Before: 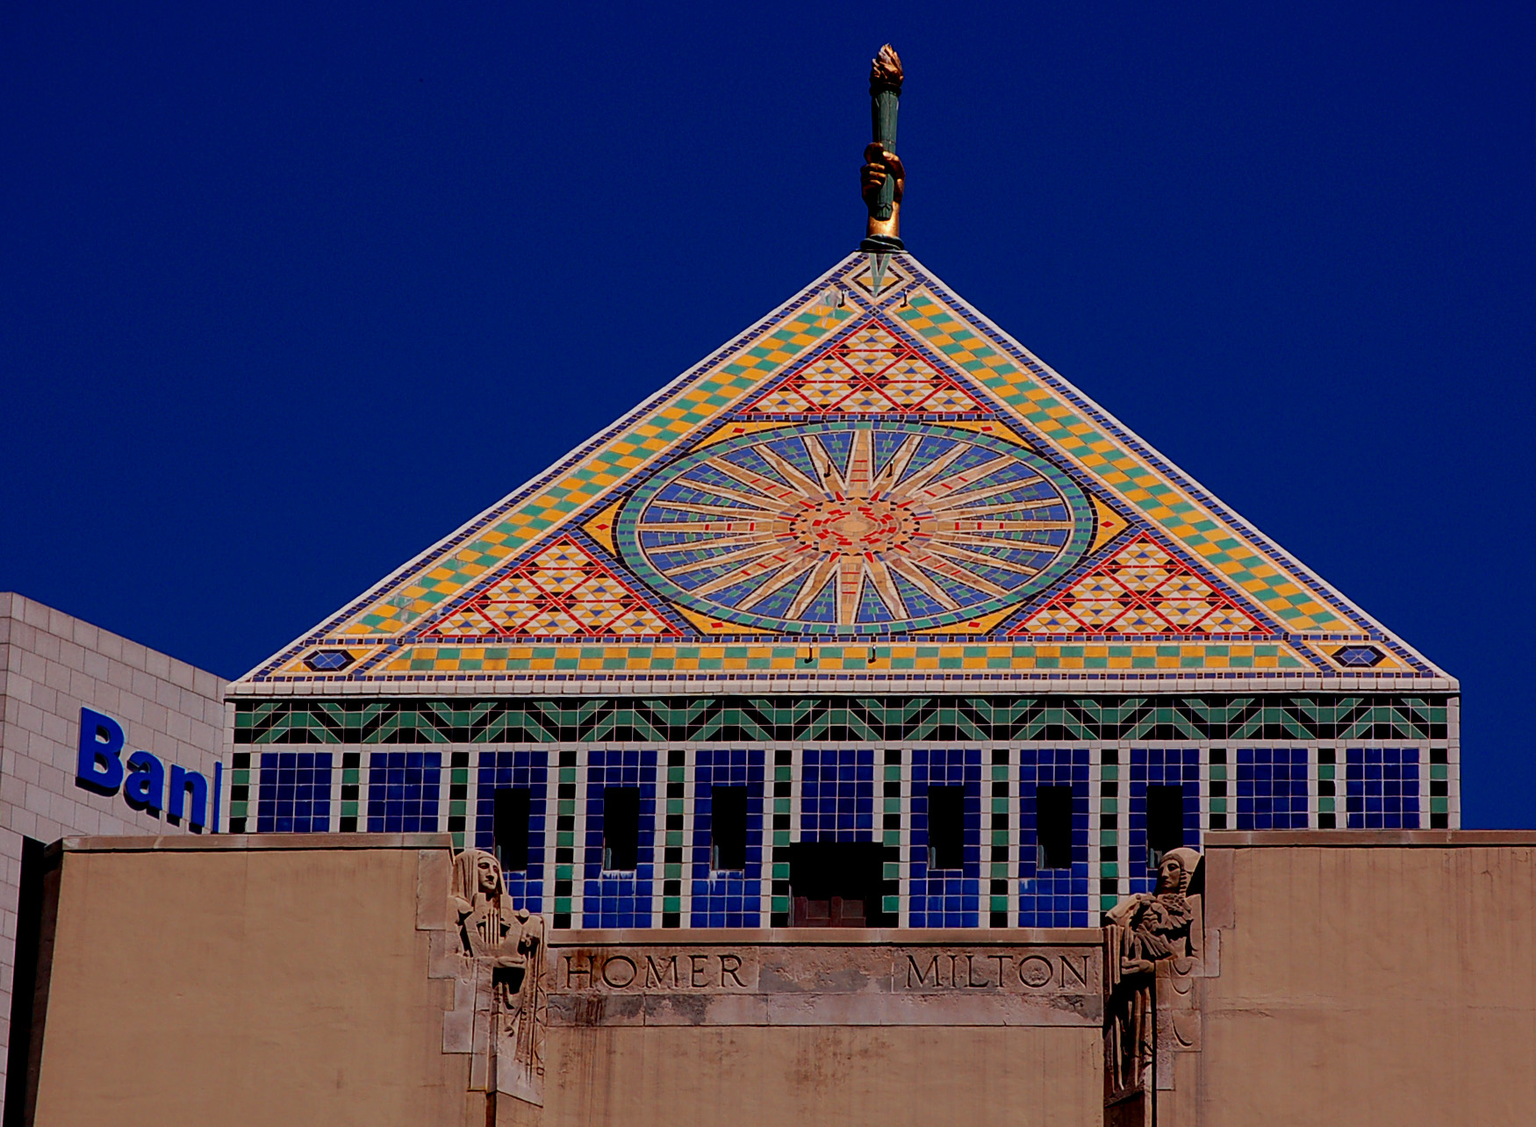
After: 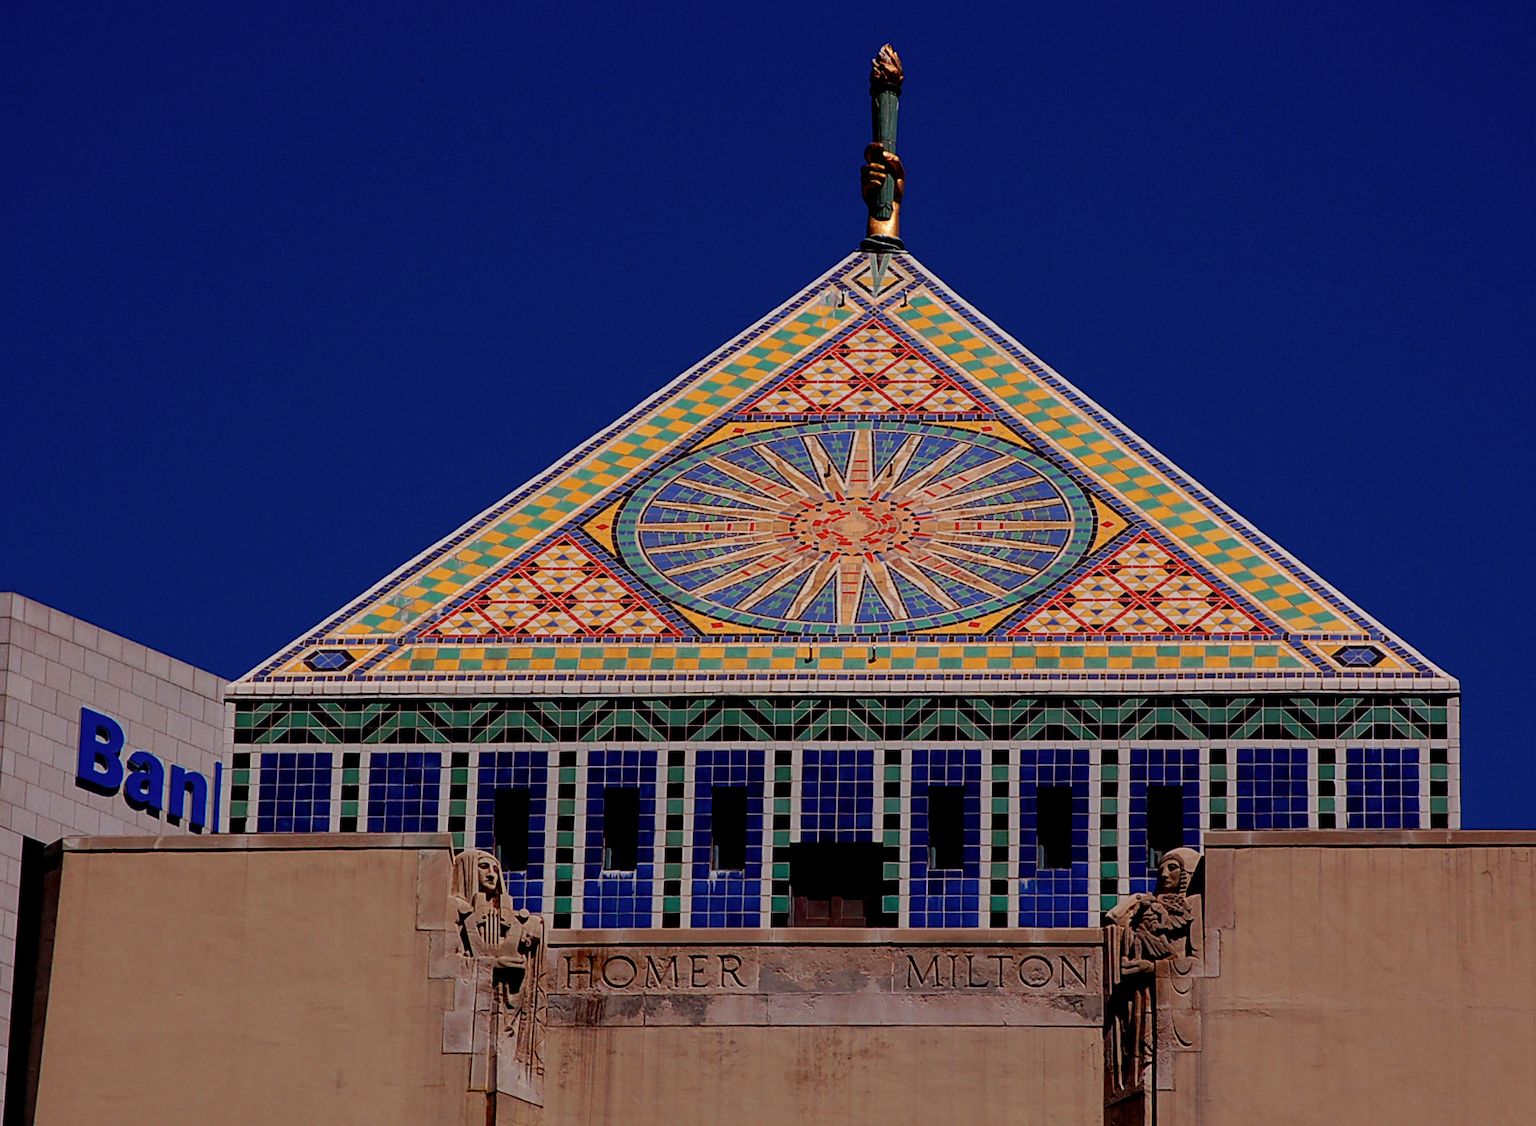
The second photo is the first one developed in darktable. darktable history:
contrast brightness saturation: saturation -0.064
